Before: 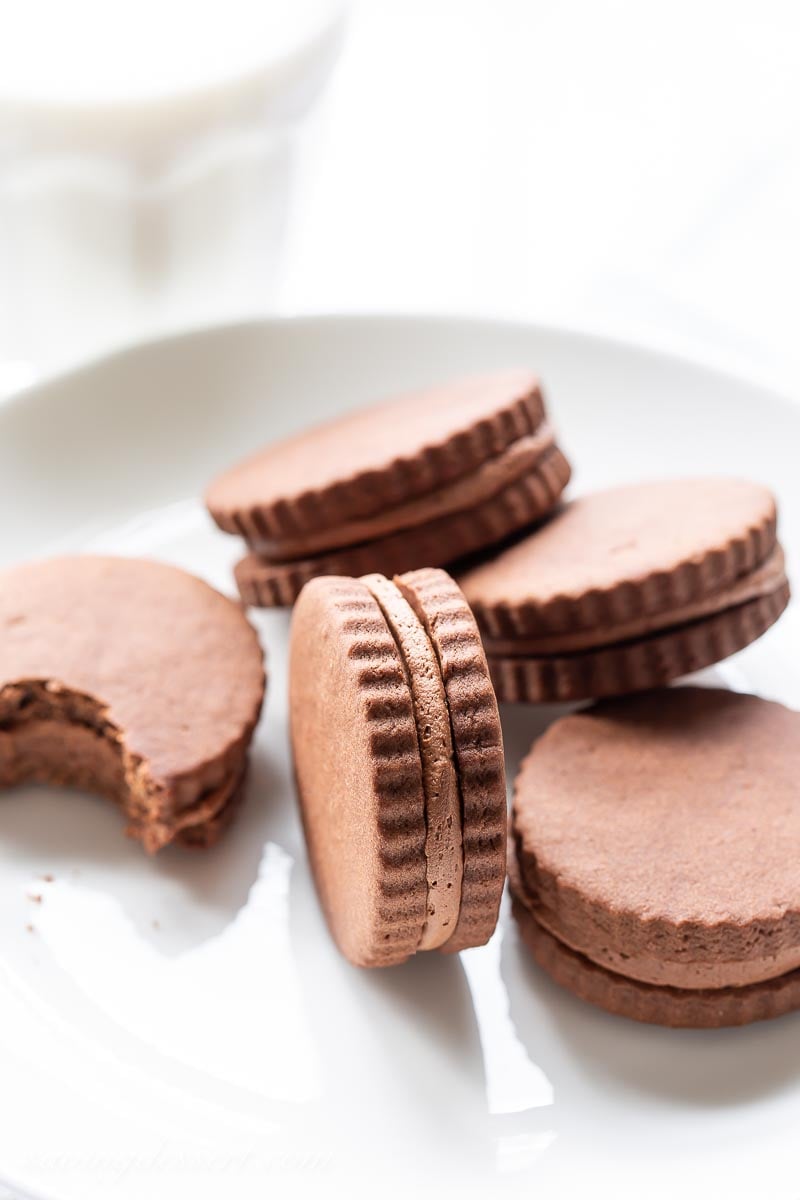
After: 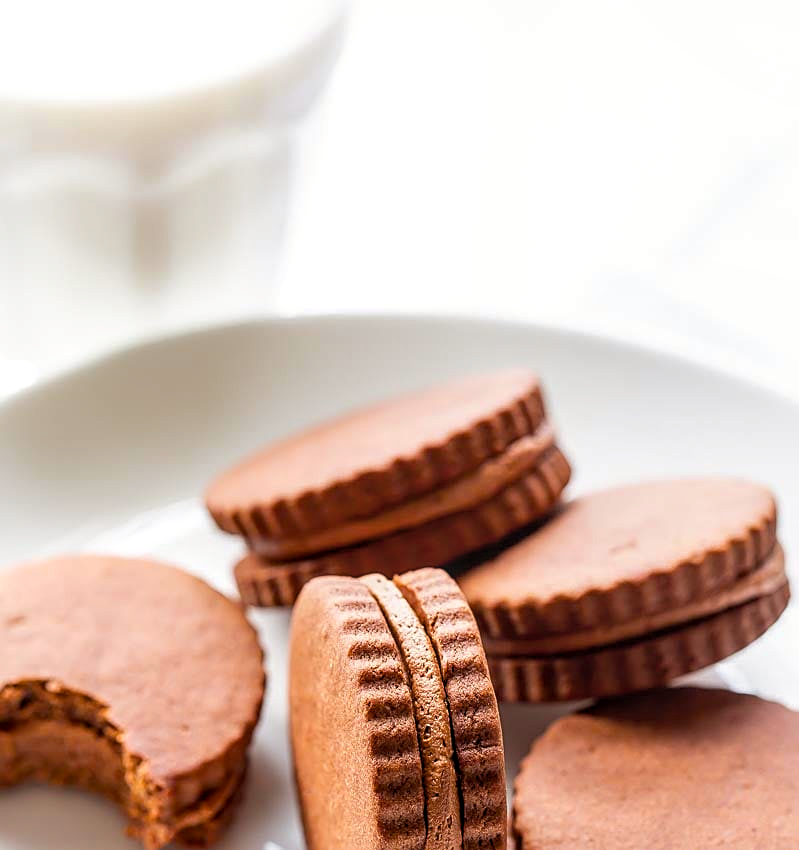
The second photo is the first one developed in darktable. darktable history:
crop: bottom 29.091%
color balance rgb: power › chroma 0.305%, power › hue 23.92°, perceptual saturation grading › global saturation 43.162%, global vibrance 9.904%
sharpen: on, module defaults
local contrast: on, module defaults
shadows and highlights: shadows 25.13, highlights -26.16
